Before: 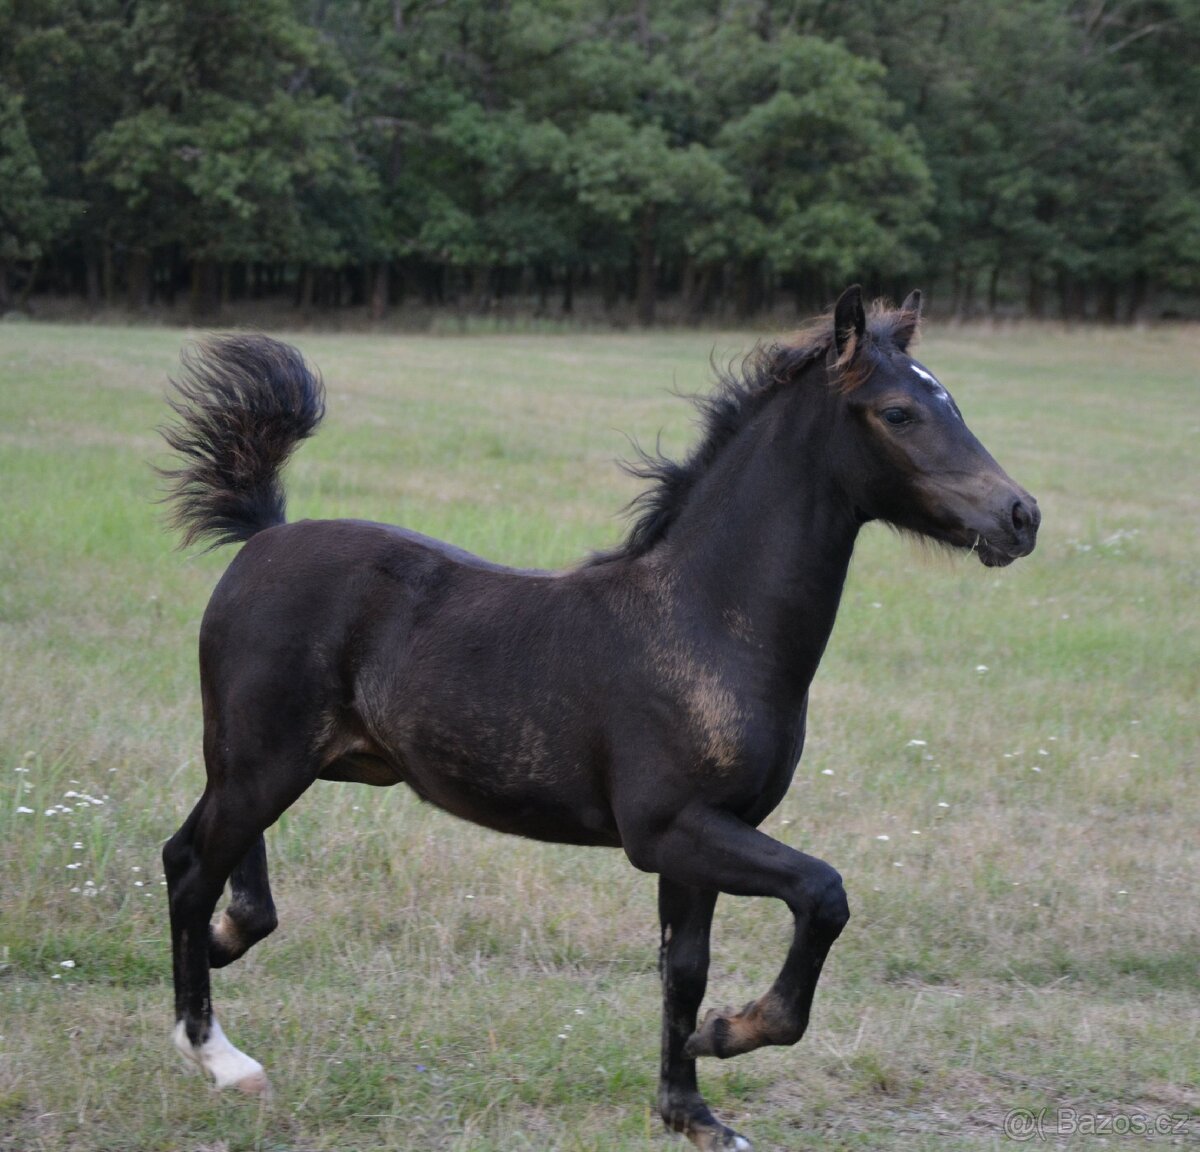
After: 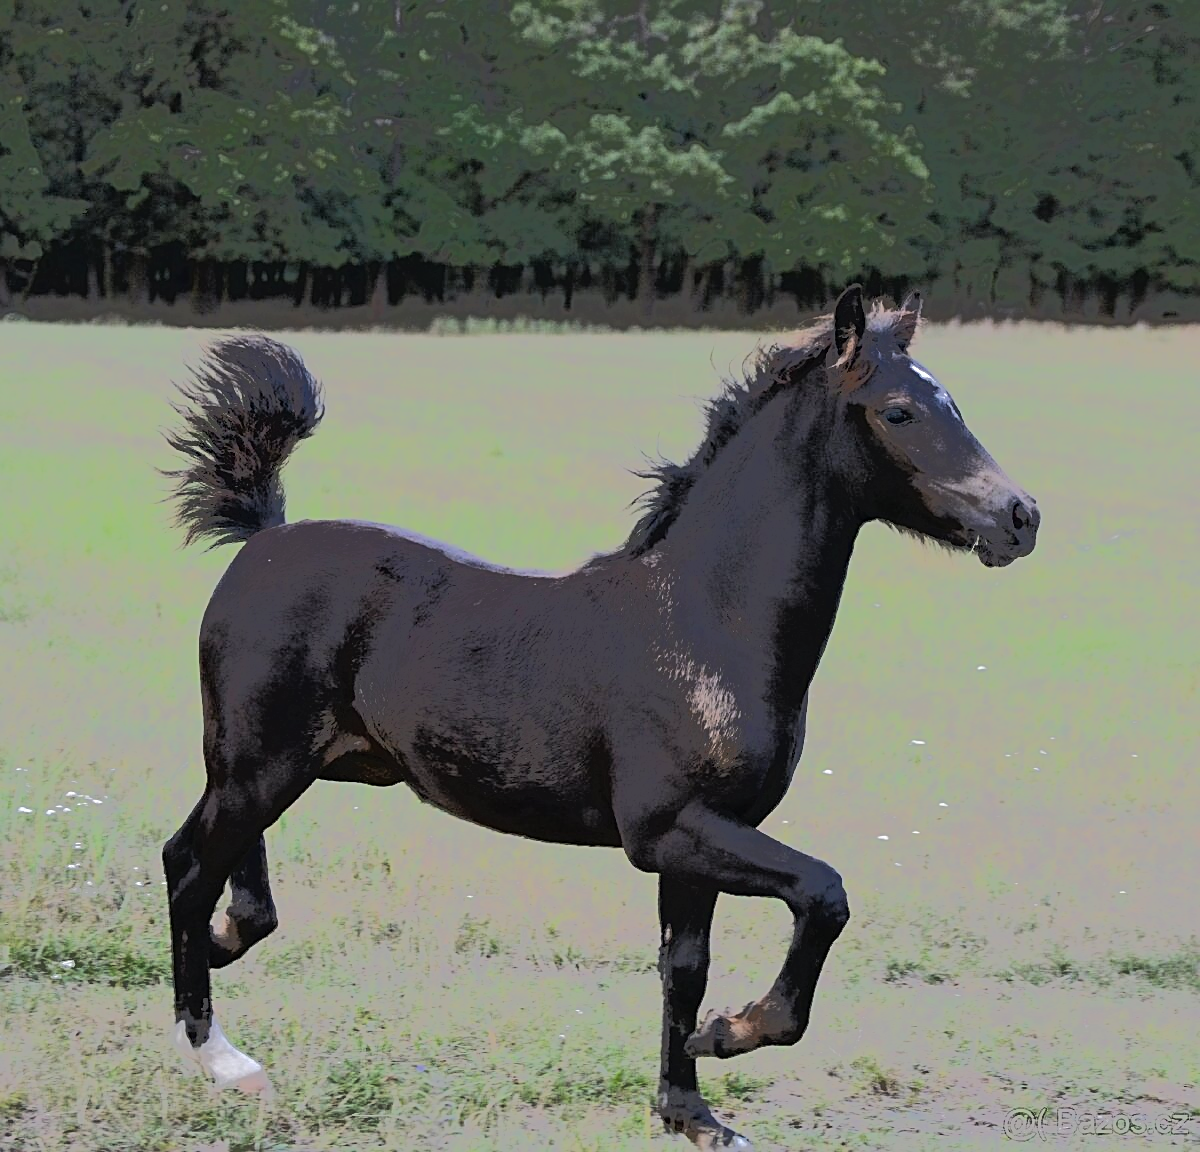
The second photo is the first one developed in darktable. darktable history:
sharpen: amount 0.493
tone equalizer: -7 EV -0.662 EV, -6 EV 1.03 EV, -5 EV -0.474 EV, -4 EV 0.448 EV, -3 EV 0.433 EV, -2 EV 0.179 EV, -1 EV -0.158 EV, +0 EV -0.367 EV, edges refinement/feathering 500, mask exposure compensation -1.57 EV, preserve details no
